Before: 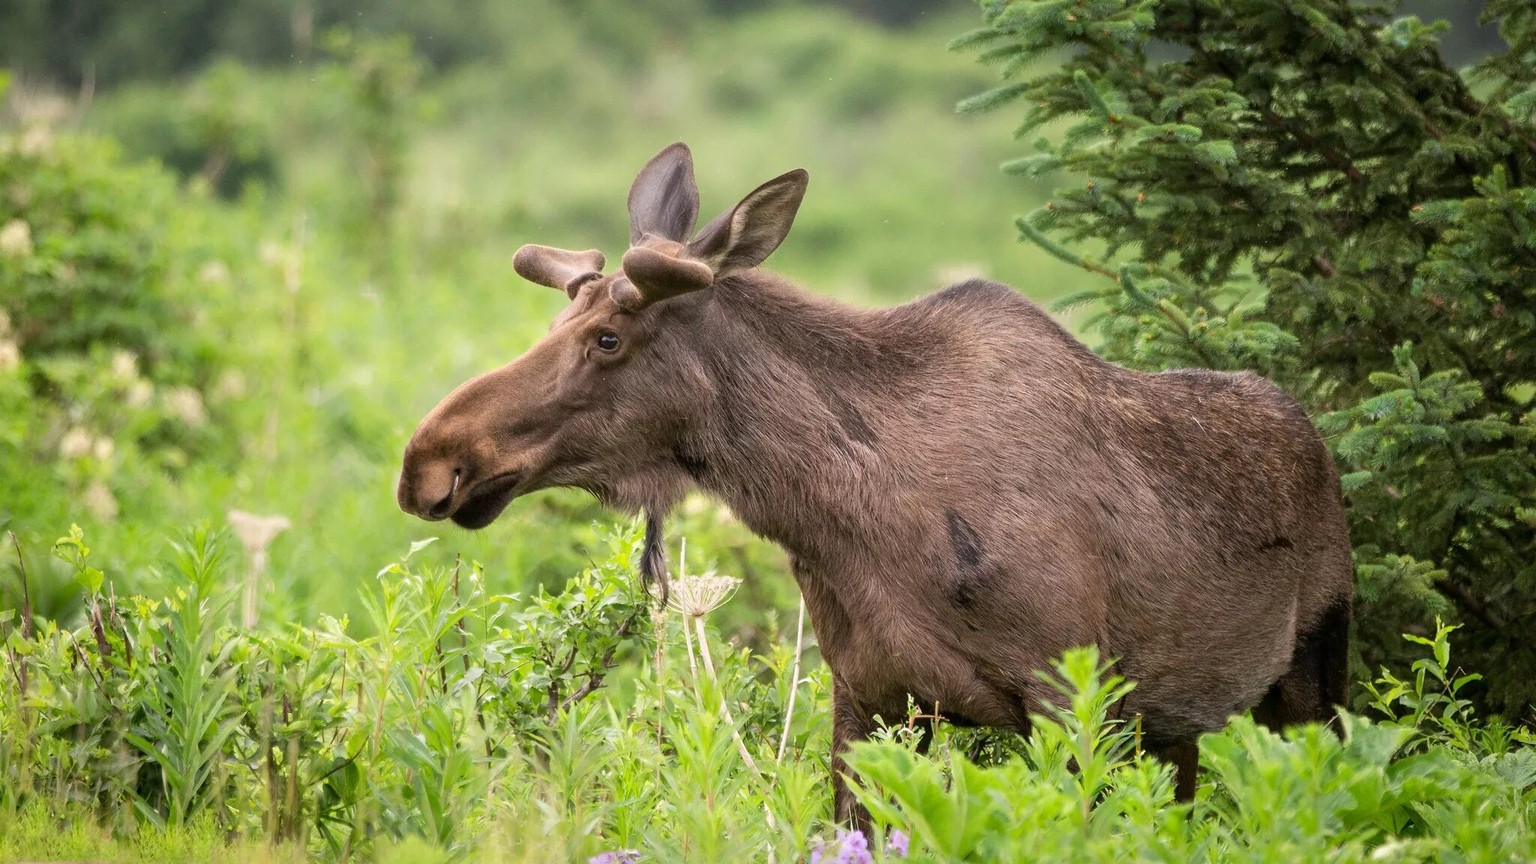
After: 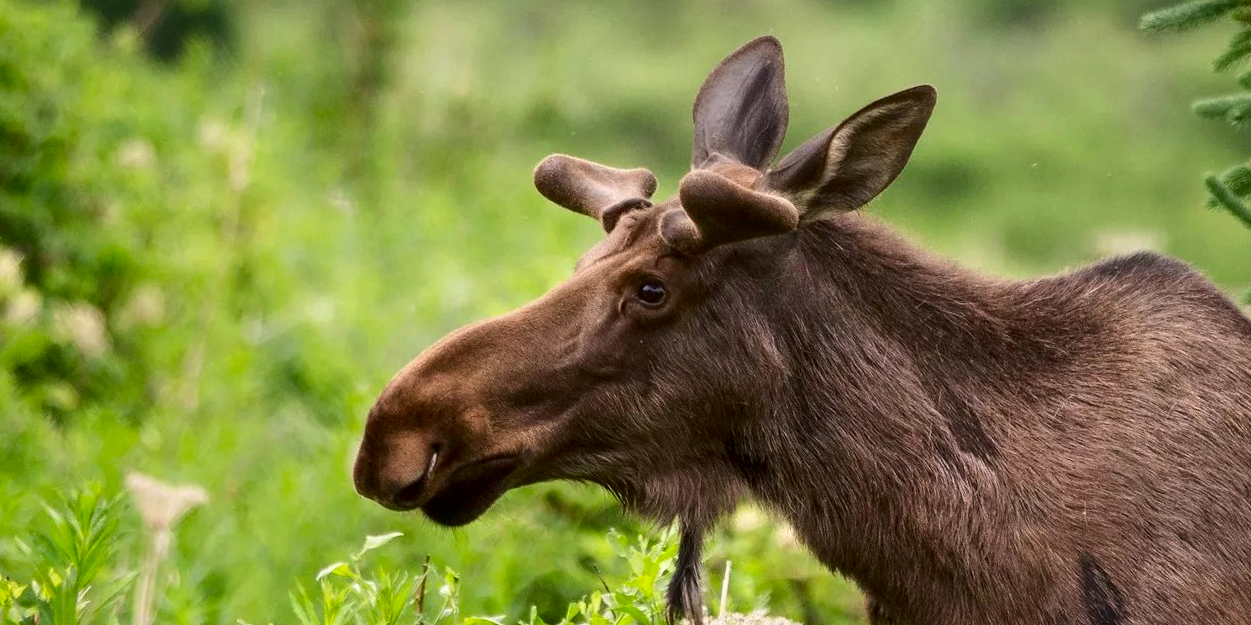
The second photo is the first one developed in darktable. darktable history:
crop and rotate: angle -4.99°, left 2.122%, top 6.945%, right 27.566%, bottom 30.519%
contrast brightness saturation: contrast 0.13, brightness -0.24, saturation 0.14
